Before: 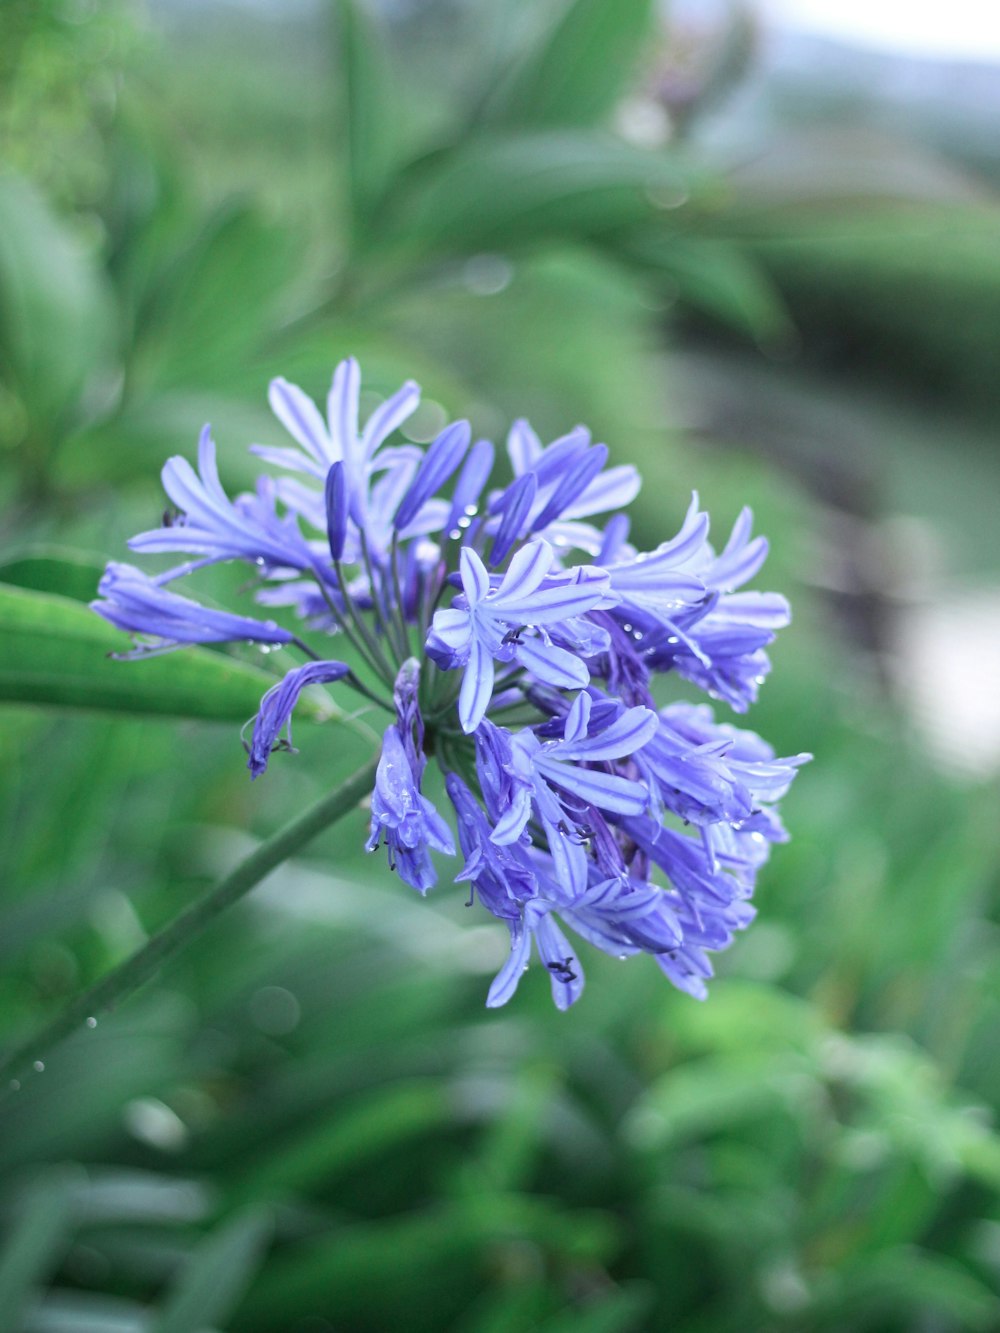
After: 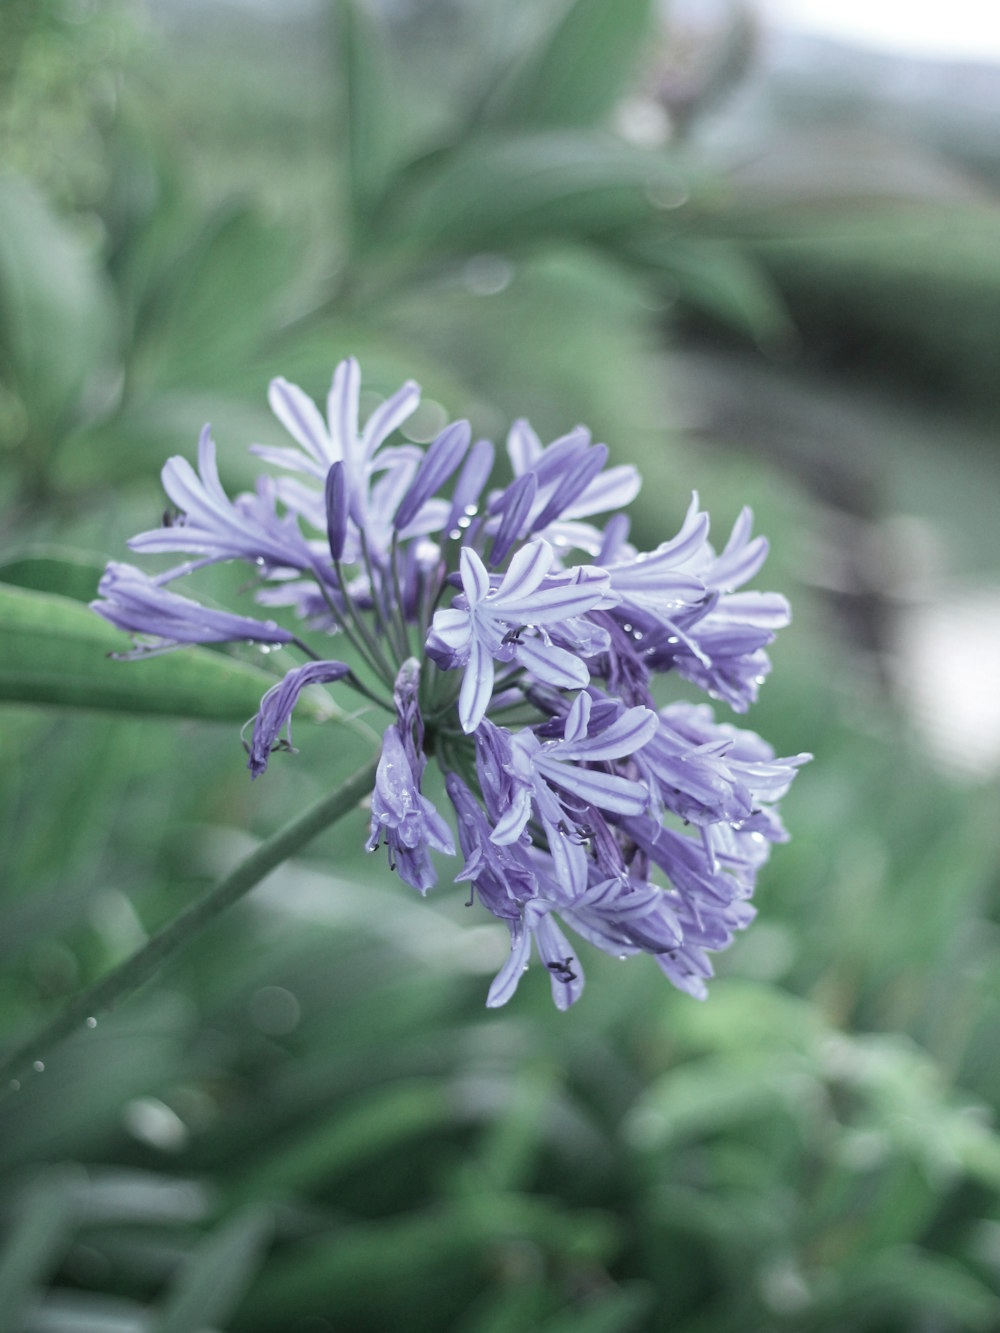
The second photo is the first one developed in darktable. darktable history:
color correction: highlights b* 0.007, saturation 0.482
